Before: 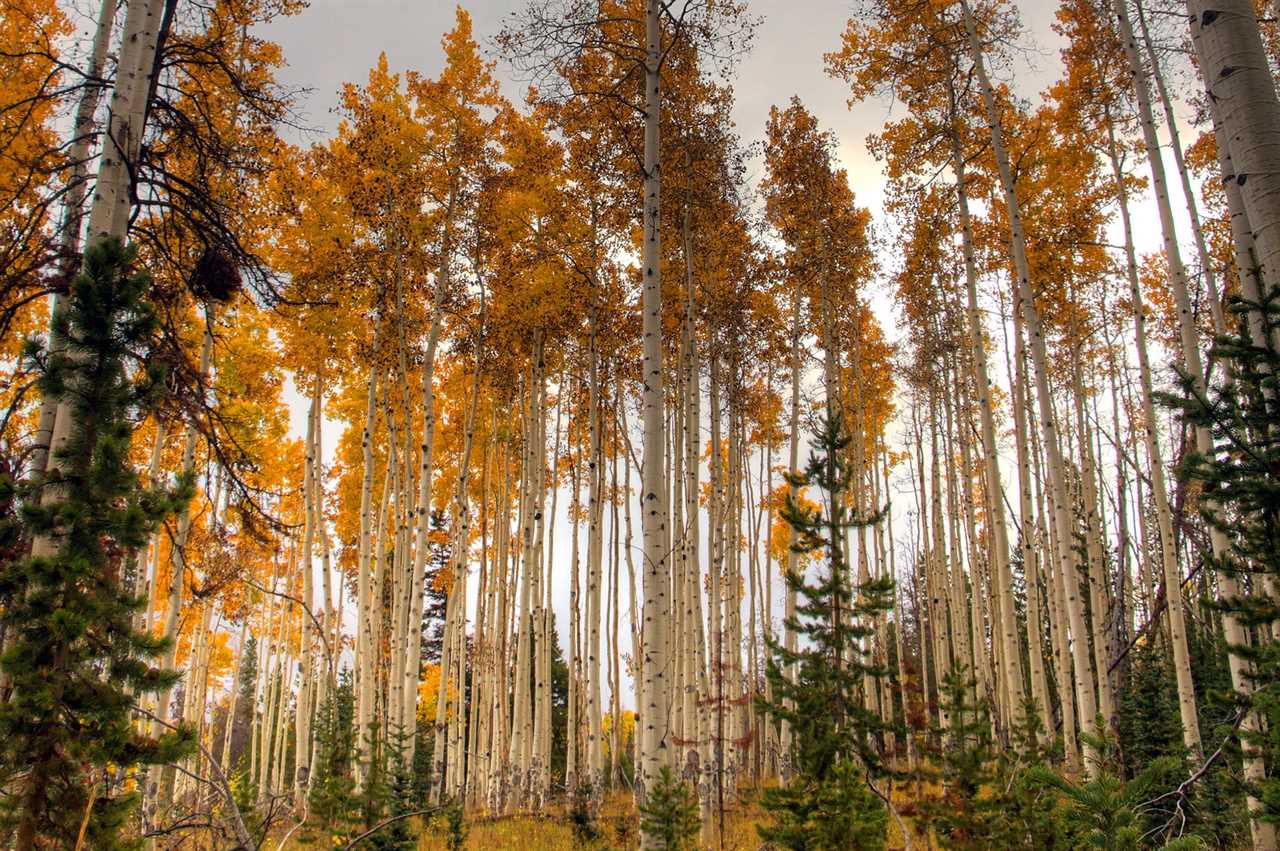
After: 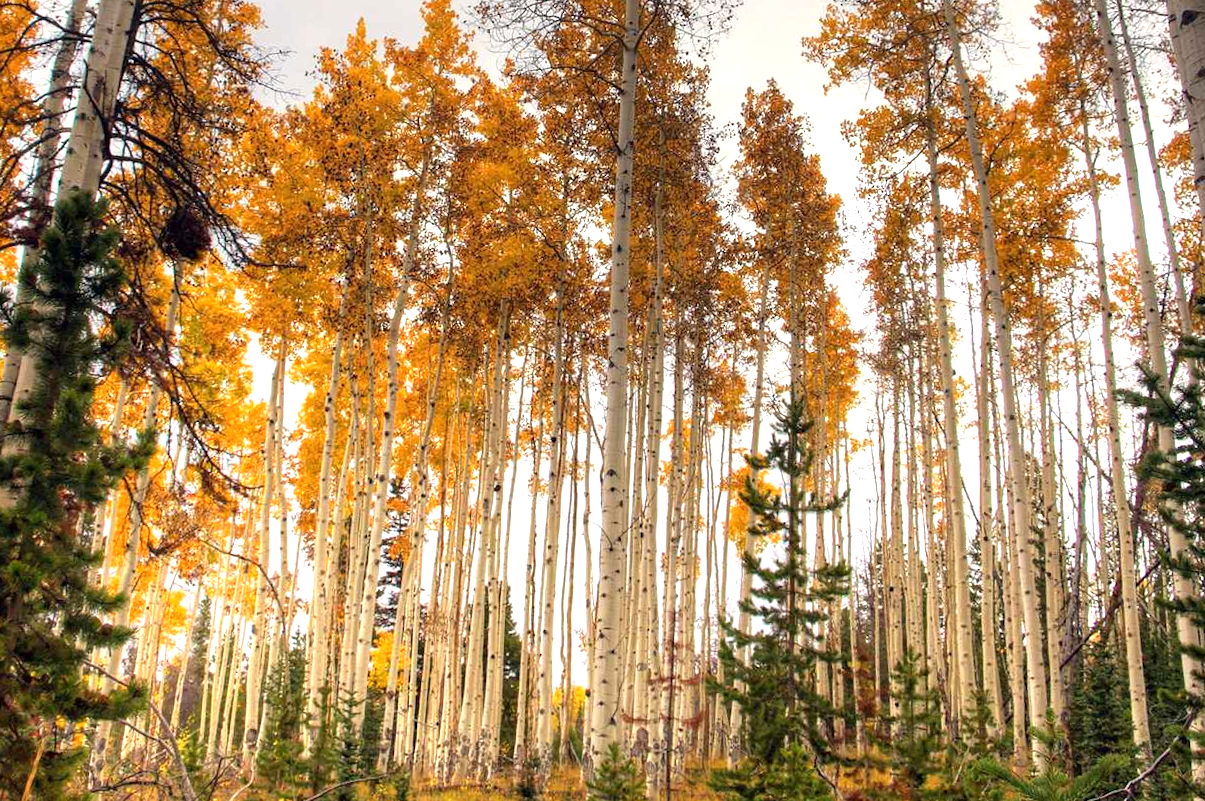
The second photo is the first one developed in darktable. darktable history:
exposure: exposure 0.765 EV, compensate highlight preservation false
crop and rotate: angle -2.37°
tone equalizer: on, module defaults
